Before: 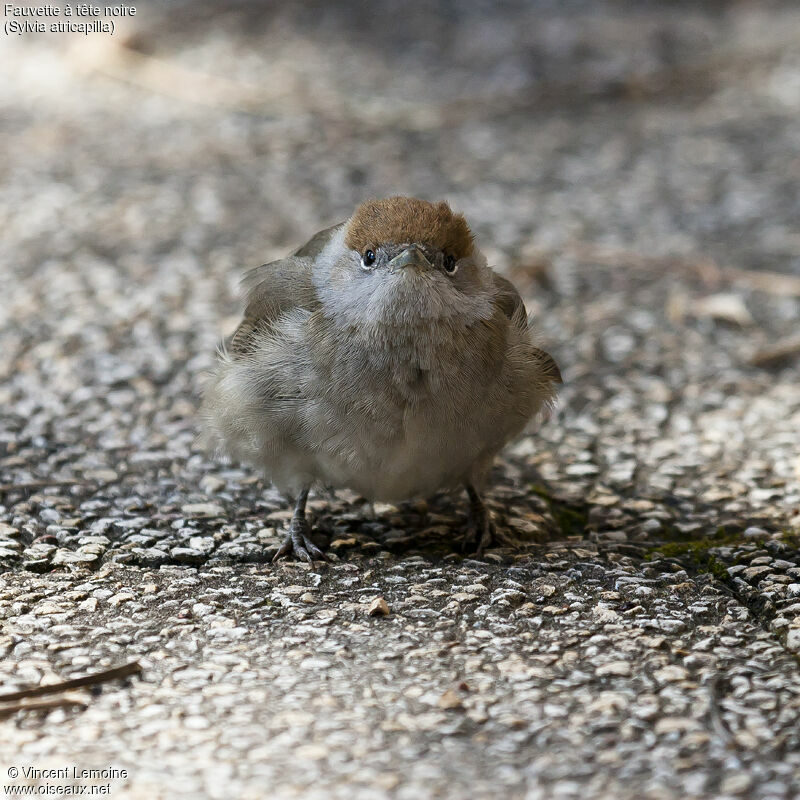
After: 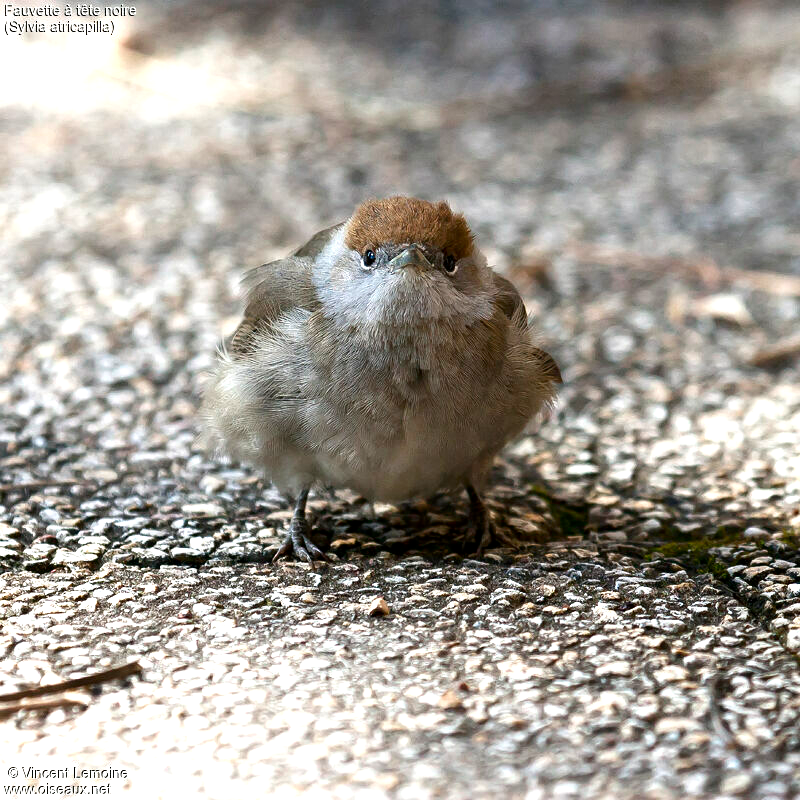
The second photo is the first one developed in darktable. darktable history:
tone equalizer: on, module defaults
exposure: exposure 0.766 EV, compensate highlight preservation false
contrast brightness saturation: brightness -0.09
